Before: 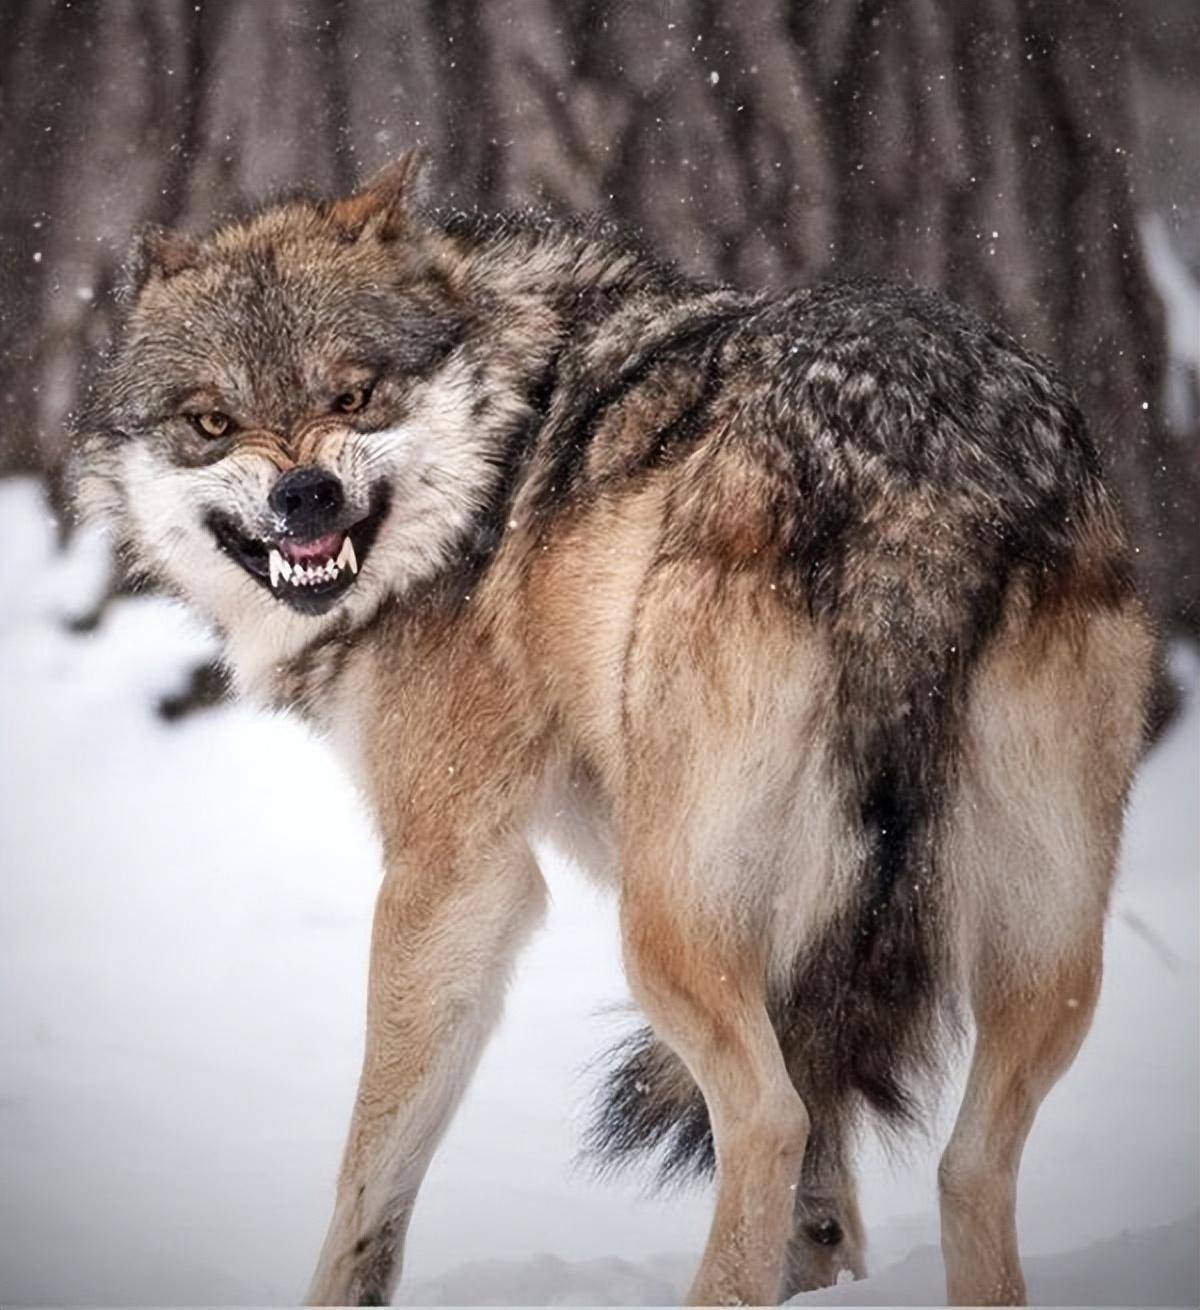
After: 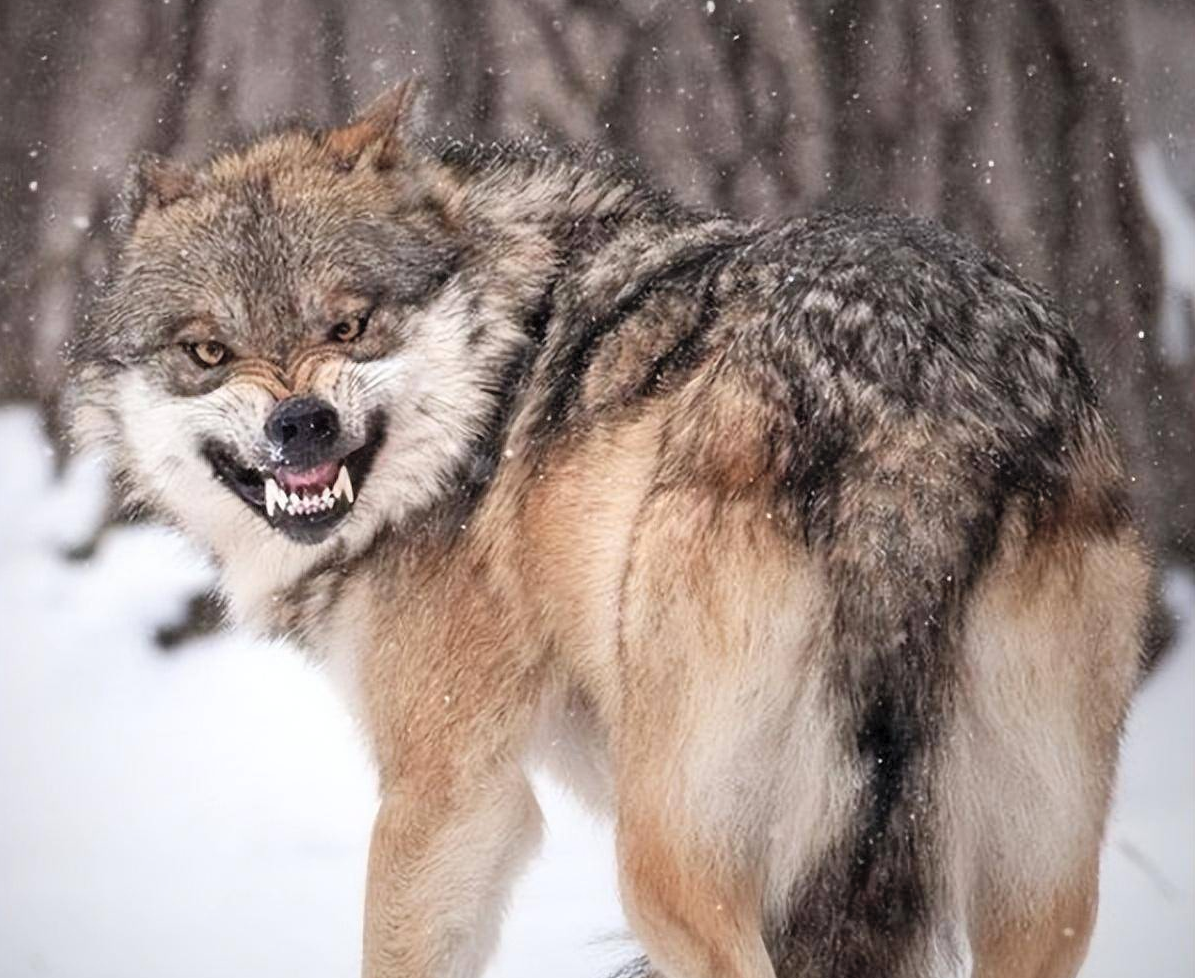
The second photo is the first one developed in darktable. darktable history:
white balance: emerald 1
contrast brightness saturation: brightness 0.15
crop: left 0.387%, top 5.469%, bottom 19.809%
